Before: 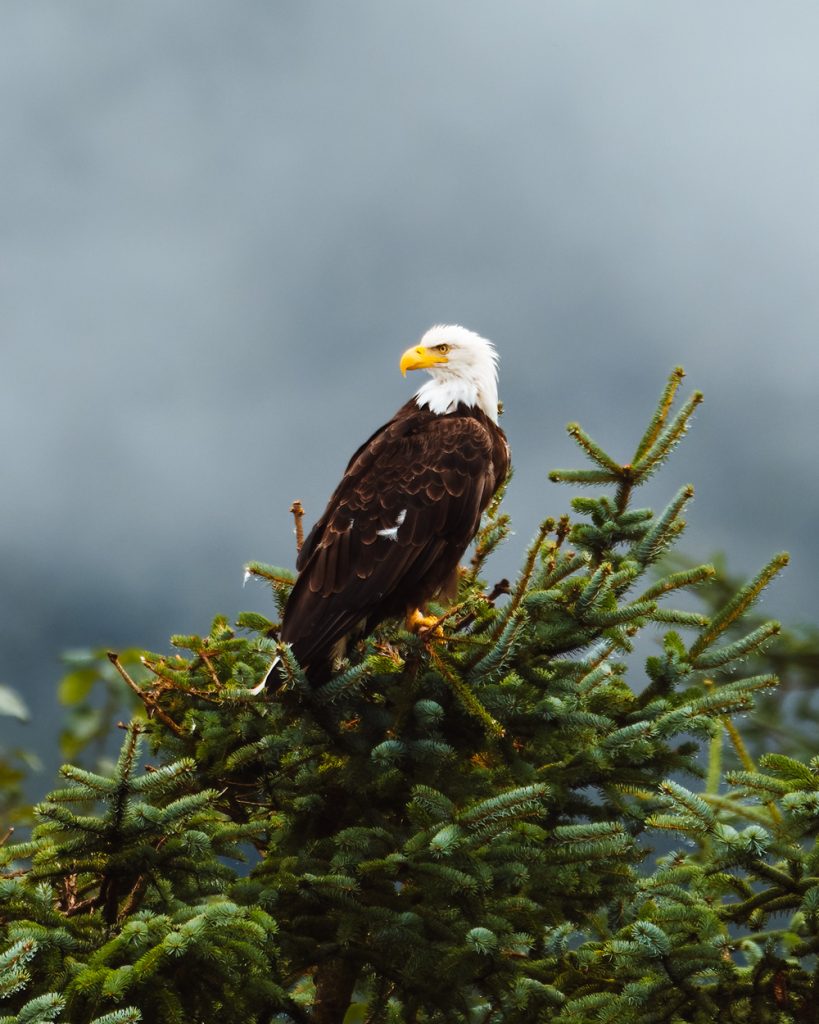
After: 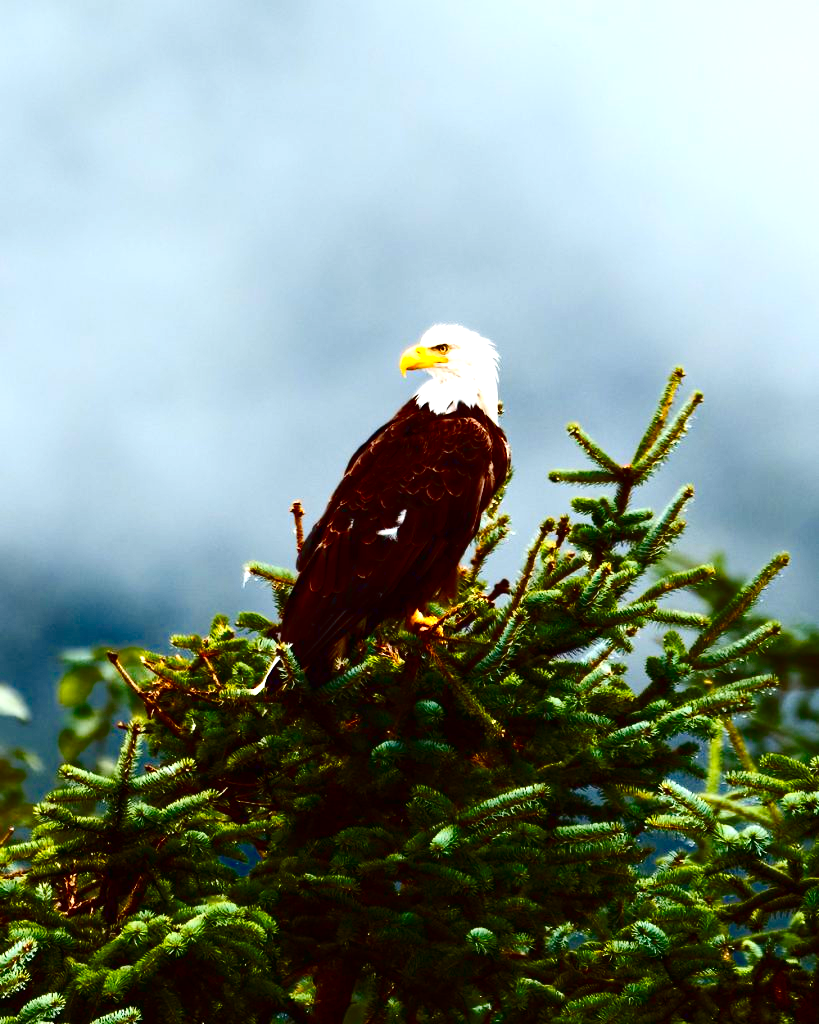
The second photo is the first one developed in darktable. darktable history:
color balance rgb: linear chroma grading › mid-tones 7.224%, perceptual saturation grading › global saturation 44.578%, perceptual saturation grading › highlights -50.166%, perceptual saturation grading › shadows 30.482%, global vibrance 15.904%, saturation formula JzAzBz (2021)
contrast brightness saturation: contrast 0.217, brightness -0.181, saturation 0.242
exposure: black level correction -0.001, exposure 0.904 EV, compensate highlight preservation false
